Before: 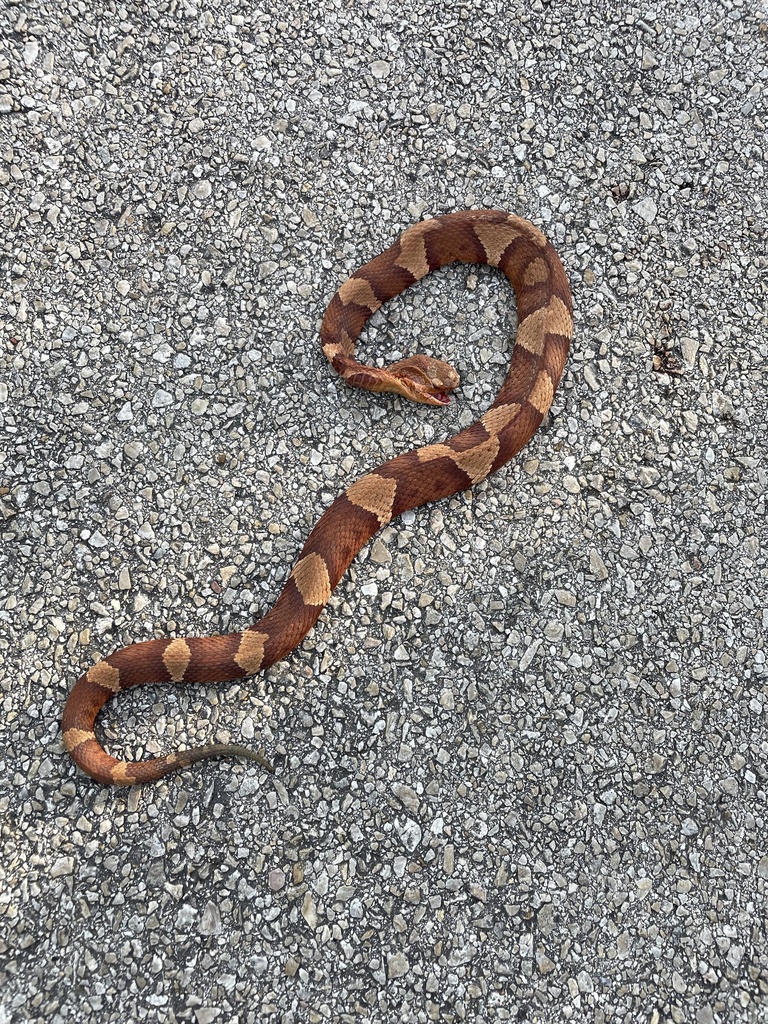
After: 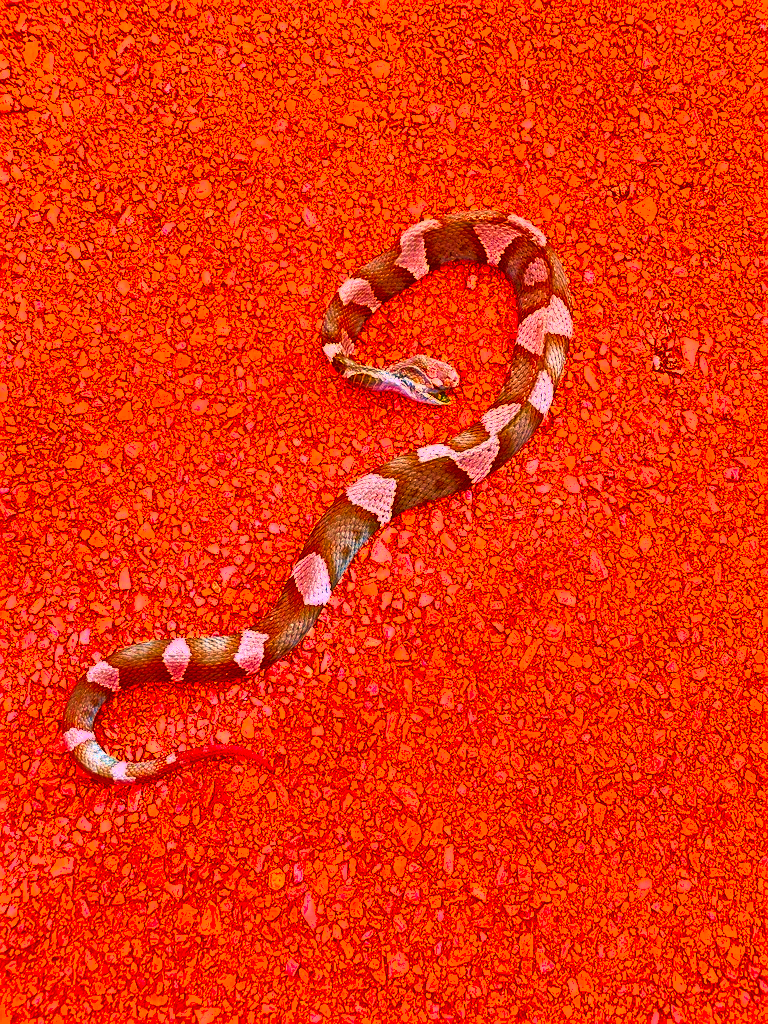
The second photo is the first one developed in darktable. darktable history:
exposure: black level correction 0, exposure 1.376 EV, compensate highlight preservation false
contrast brightness saturation: saturation -0.176
color correction: highlights a* -39.43, highlights b* -39.33, shadows a* -39.98, shadows b* -39.81, saturation -2.98
shadows and highlights: shadows 59.58, soften with gaussian
sharpen: on, module defaults
